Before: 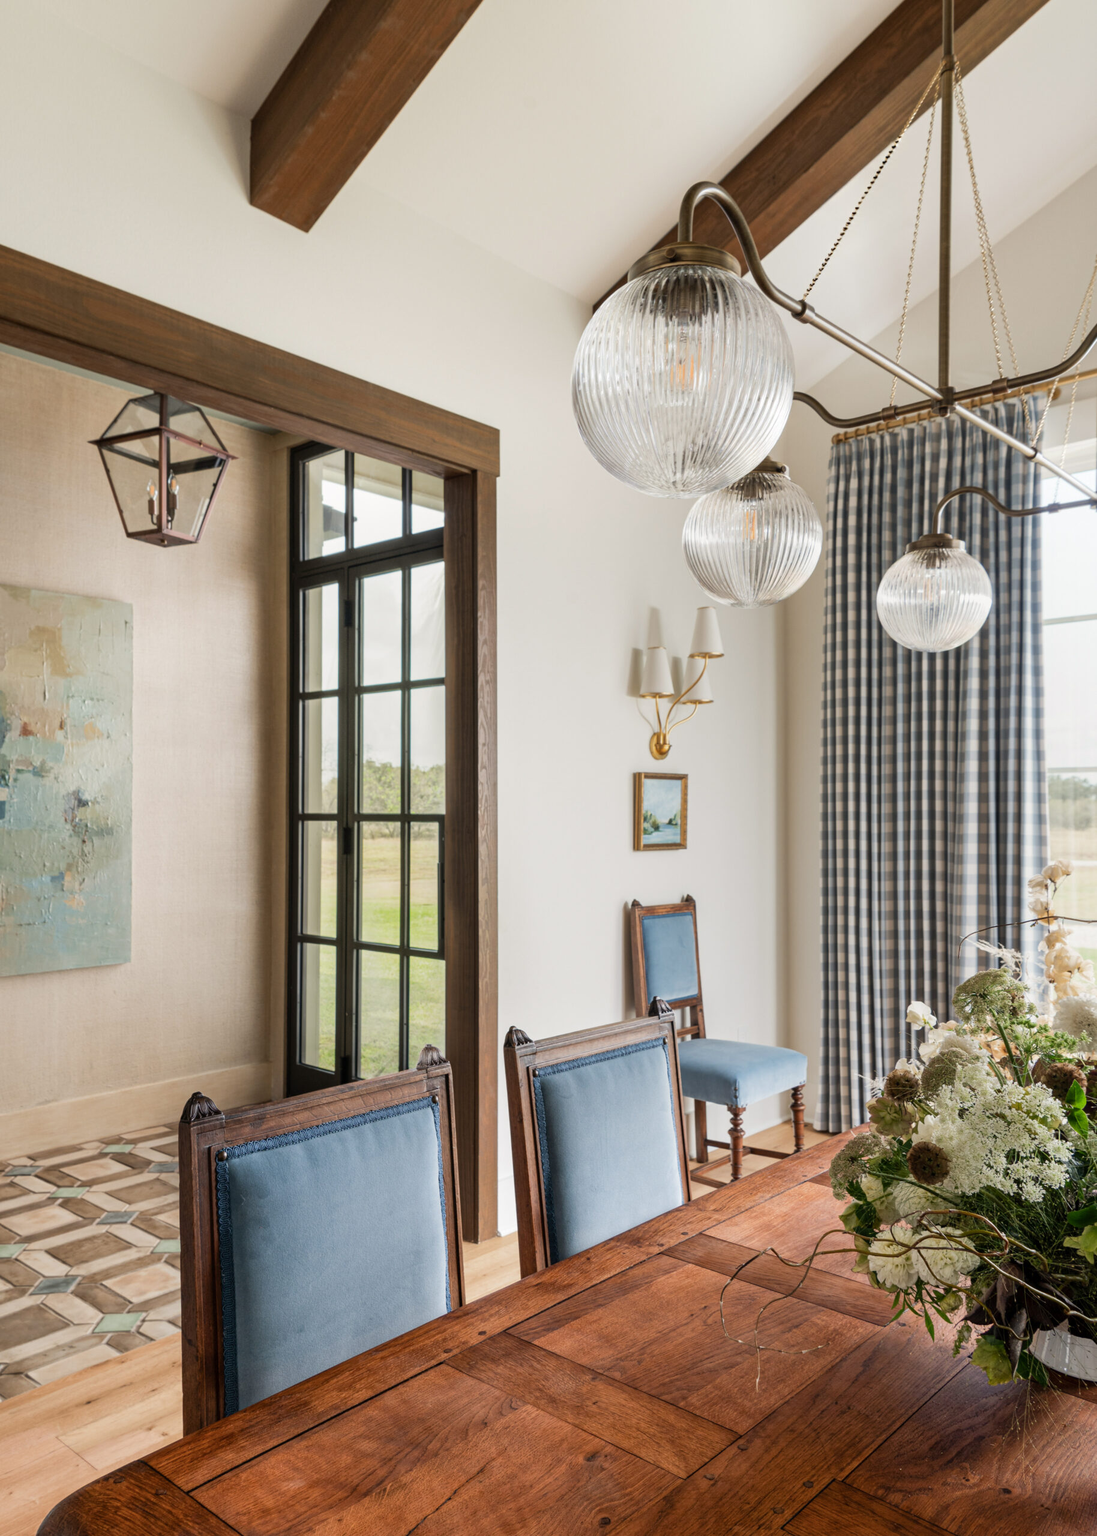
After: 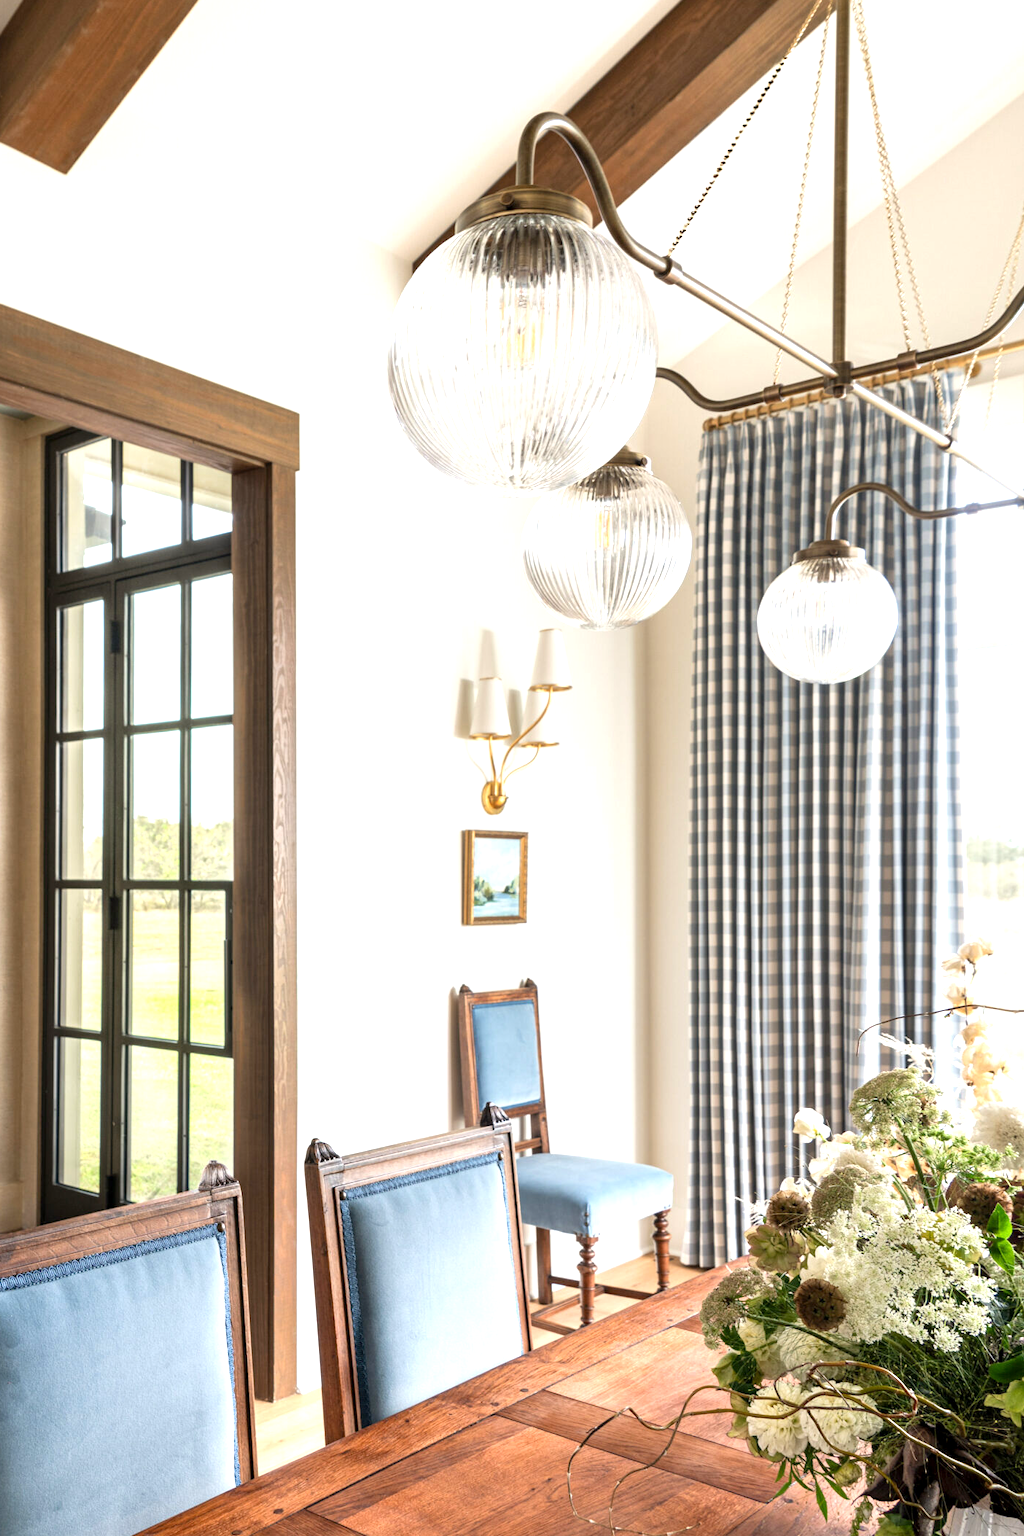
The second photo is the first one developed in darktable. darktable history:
crop: left 23.095%, top 5.827%, bottom 11.854%
exposure: black level correction 0.001, exposure 0.955 EV, compensate exposure bias true, compensate highlight preservation false
